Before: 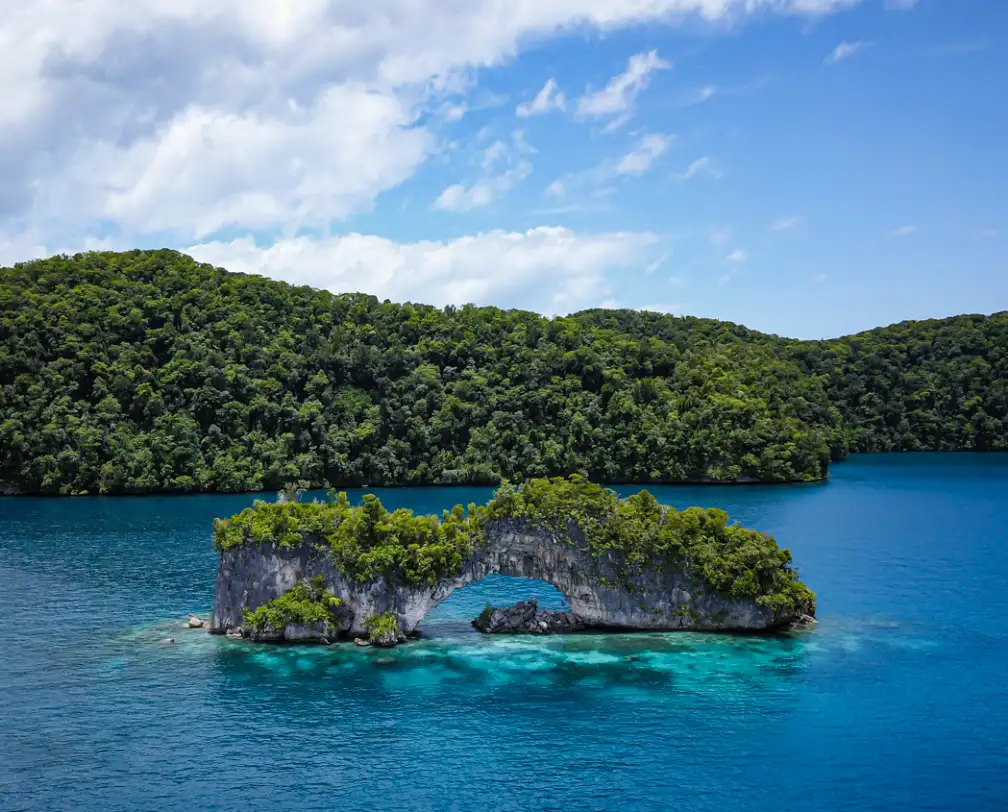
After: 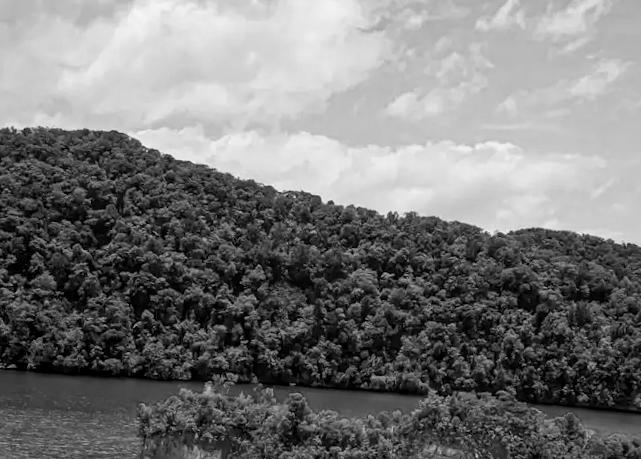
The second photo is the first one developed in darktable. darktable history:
color calibration: output gray [0.18, 0.41, 0.41, 0], gray › normalize channels true, illuminant same as pipeline (D50), adaptation XYZ, x 0.346, y 0.359, gamut compression 0
local contrast: on, module defaults
tone equalizer: on, module defaults
crop and rotate: angle -4.99°, left 2.122%, top 6.945%, right 27.566%, bottom 30.519%
